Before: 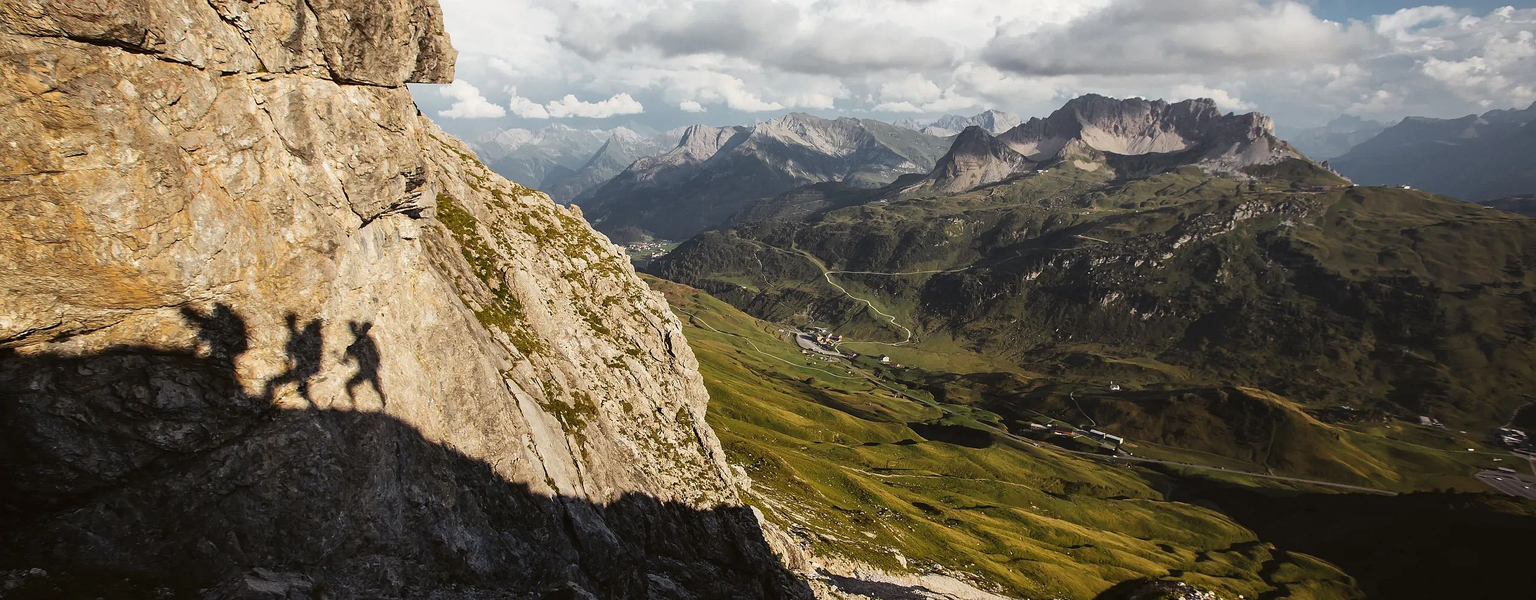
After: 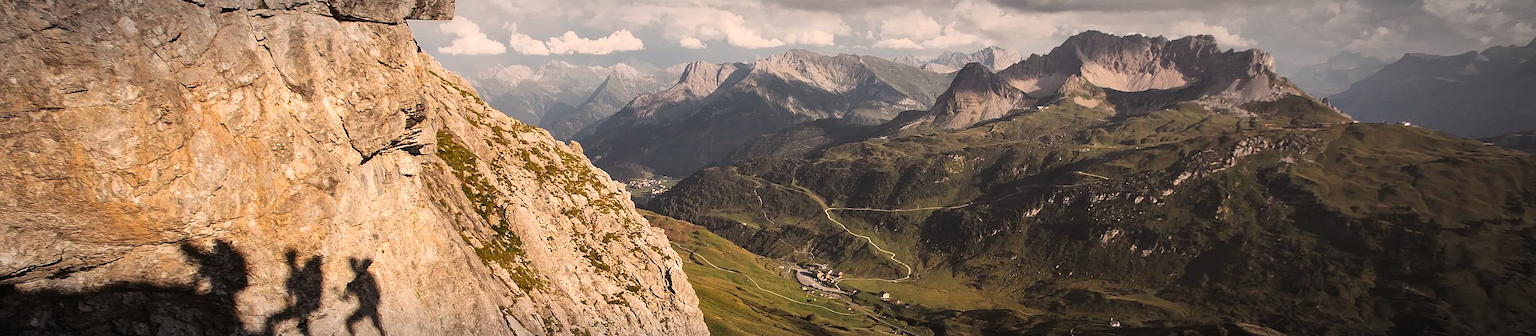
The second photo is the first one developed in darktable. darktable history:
vignetting: automatic ratio true
crop and rotate: top 10.605%, bottom 33.274%
white balance: red 1.127, blue 0.943
